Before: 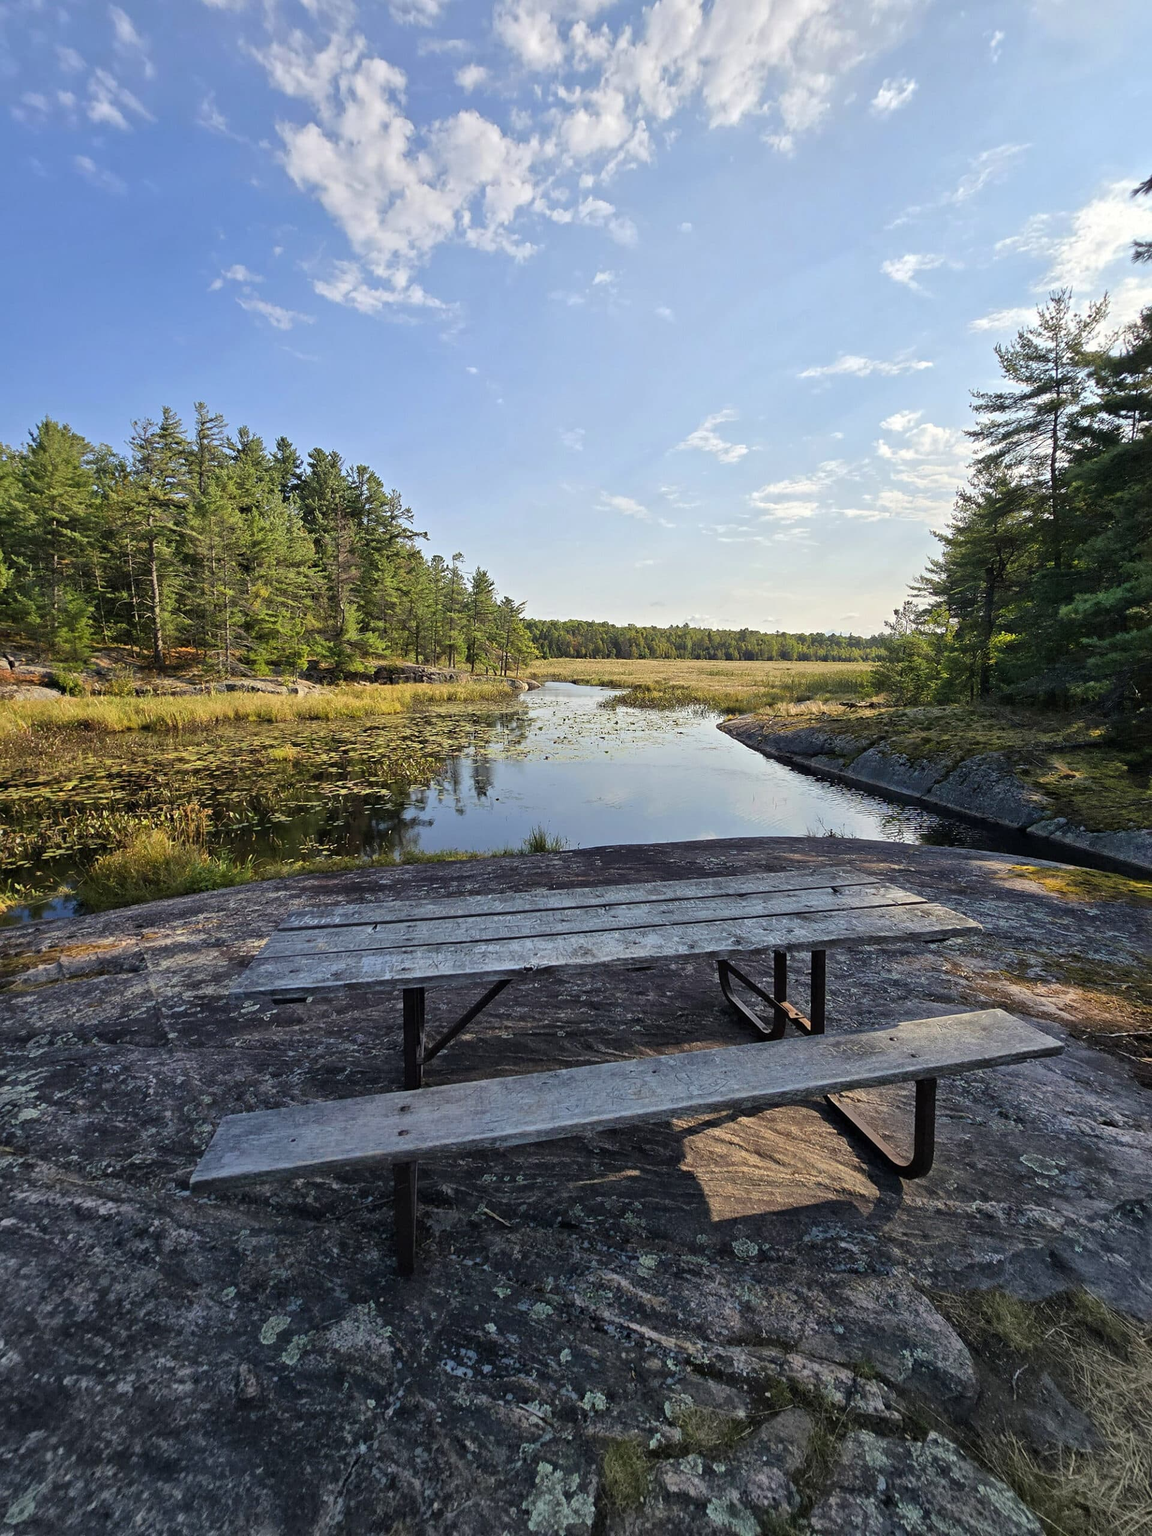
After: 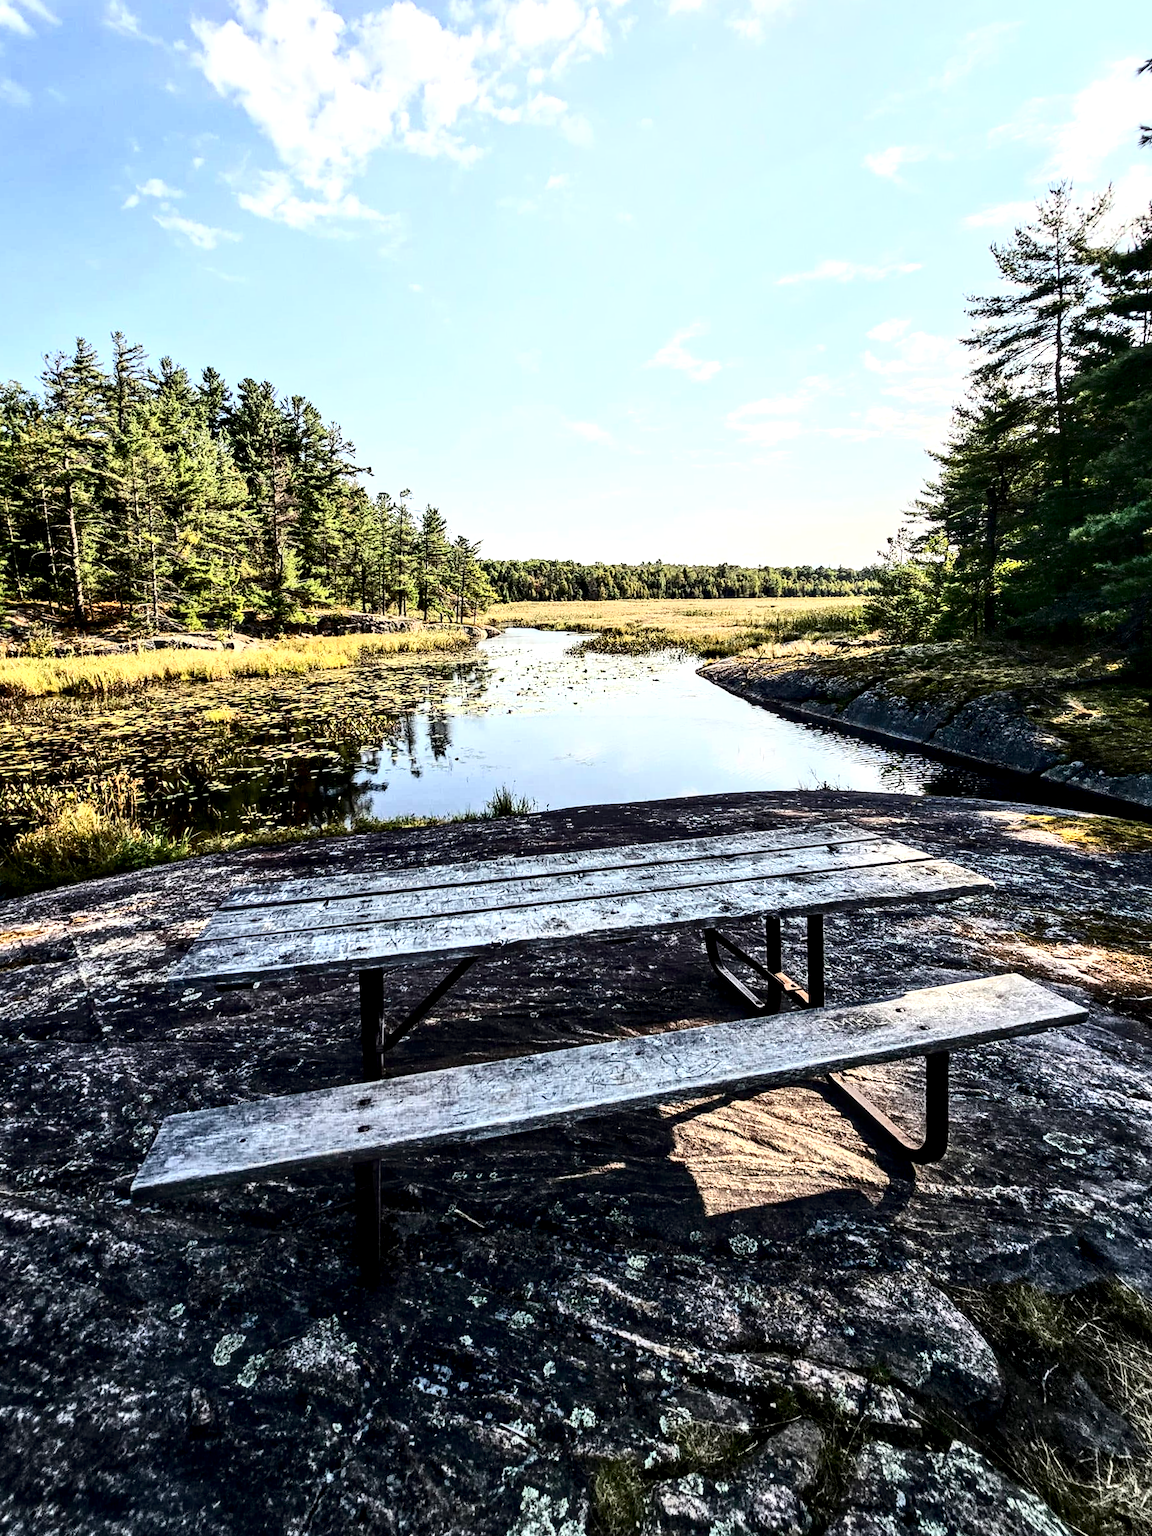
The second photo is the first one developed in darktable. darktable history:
exposure: black level correction 0, exposure 0.5 EV, compensate exposure bias true, compensate highlight preservation false
local contrast: highlights 60%, shadows 64%, detail 160%
contrast brightness saturation: contrast 0.508, saturation -0.101
crop and rotate: angle 1.64°, left 5.67%, top 5.7%
